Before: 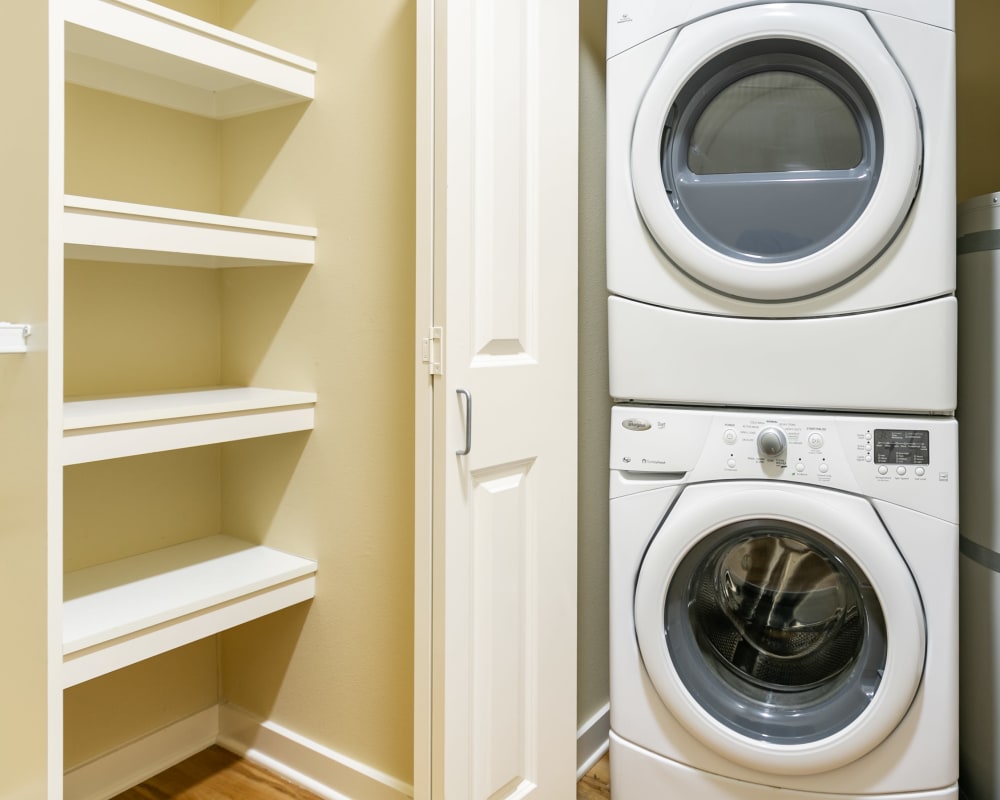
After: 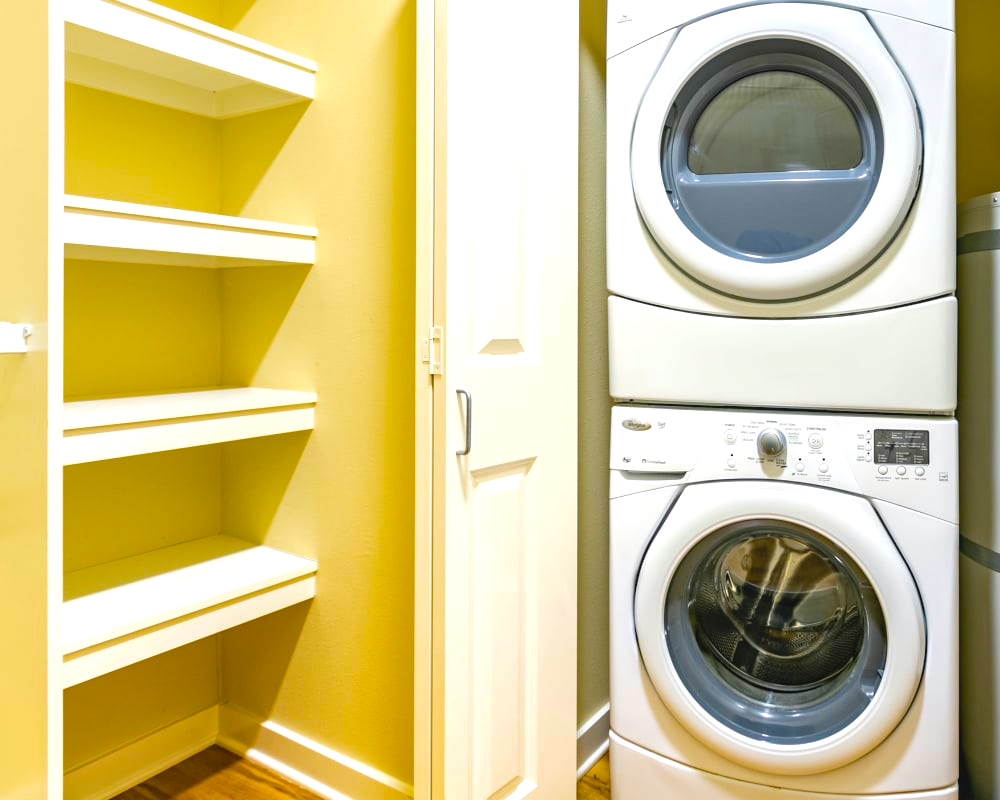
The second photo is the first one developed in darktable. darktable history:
exposure: black level correction 0, exposure 0.499 EV, compensate highlight preservation false
color balance rgb: perceptual saturation grading › global saturation 30.579%, global vibrance 39.711%
local contrast: detail 109%
haze removal: strength 0.293, distance 0.252, compatibility mode true, adaptive false
